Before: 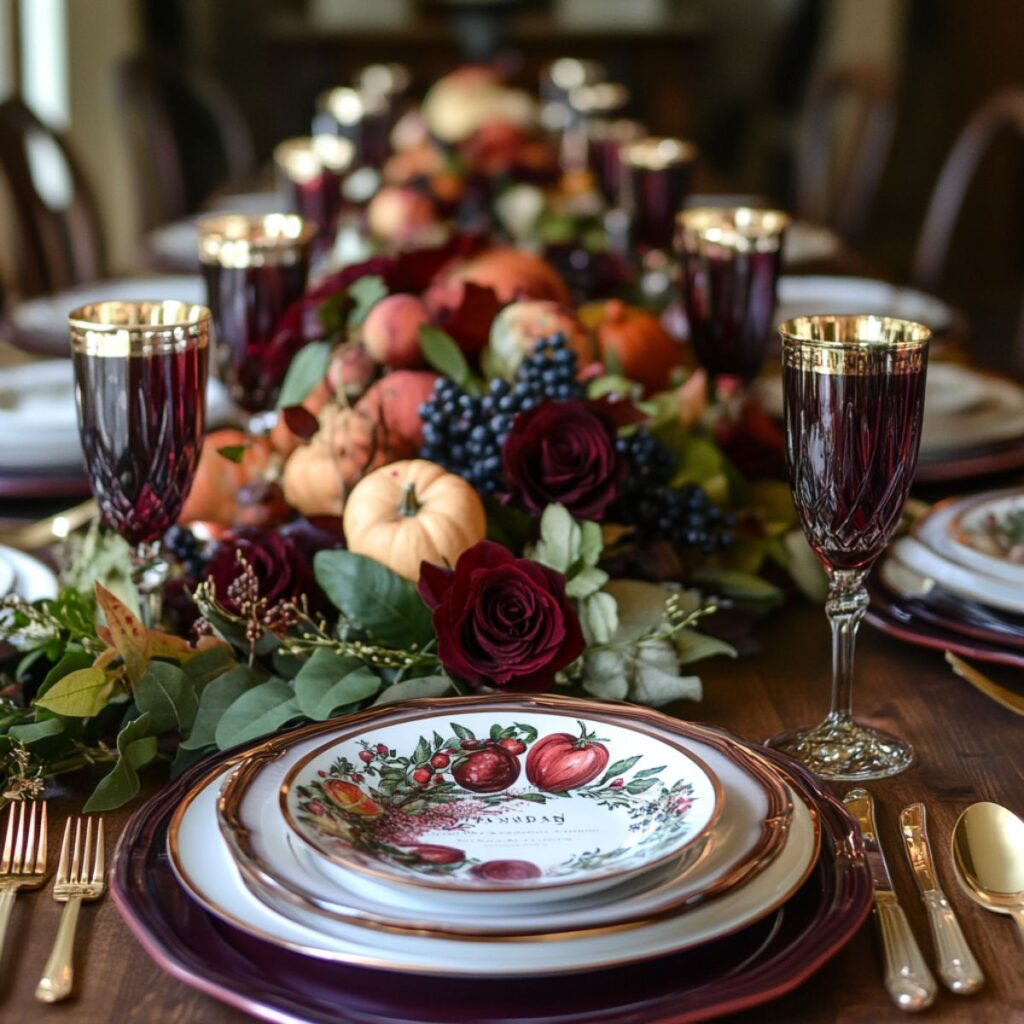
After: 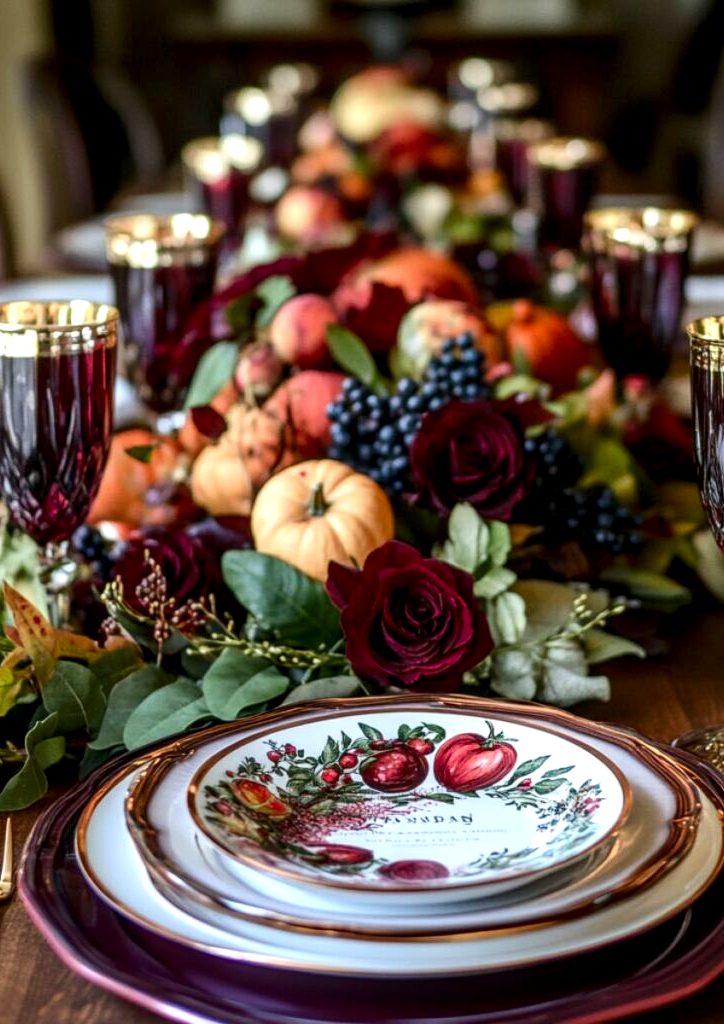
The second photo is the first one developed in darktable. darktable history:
contrast brightness saturation: contrast 0.09, saturation 0.28
local contrast: detail 150%
crop and rotate: left 9.061%, right 20.142%
